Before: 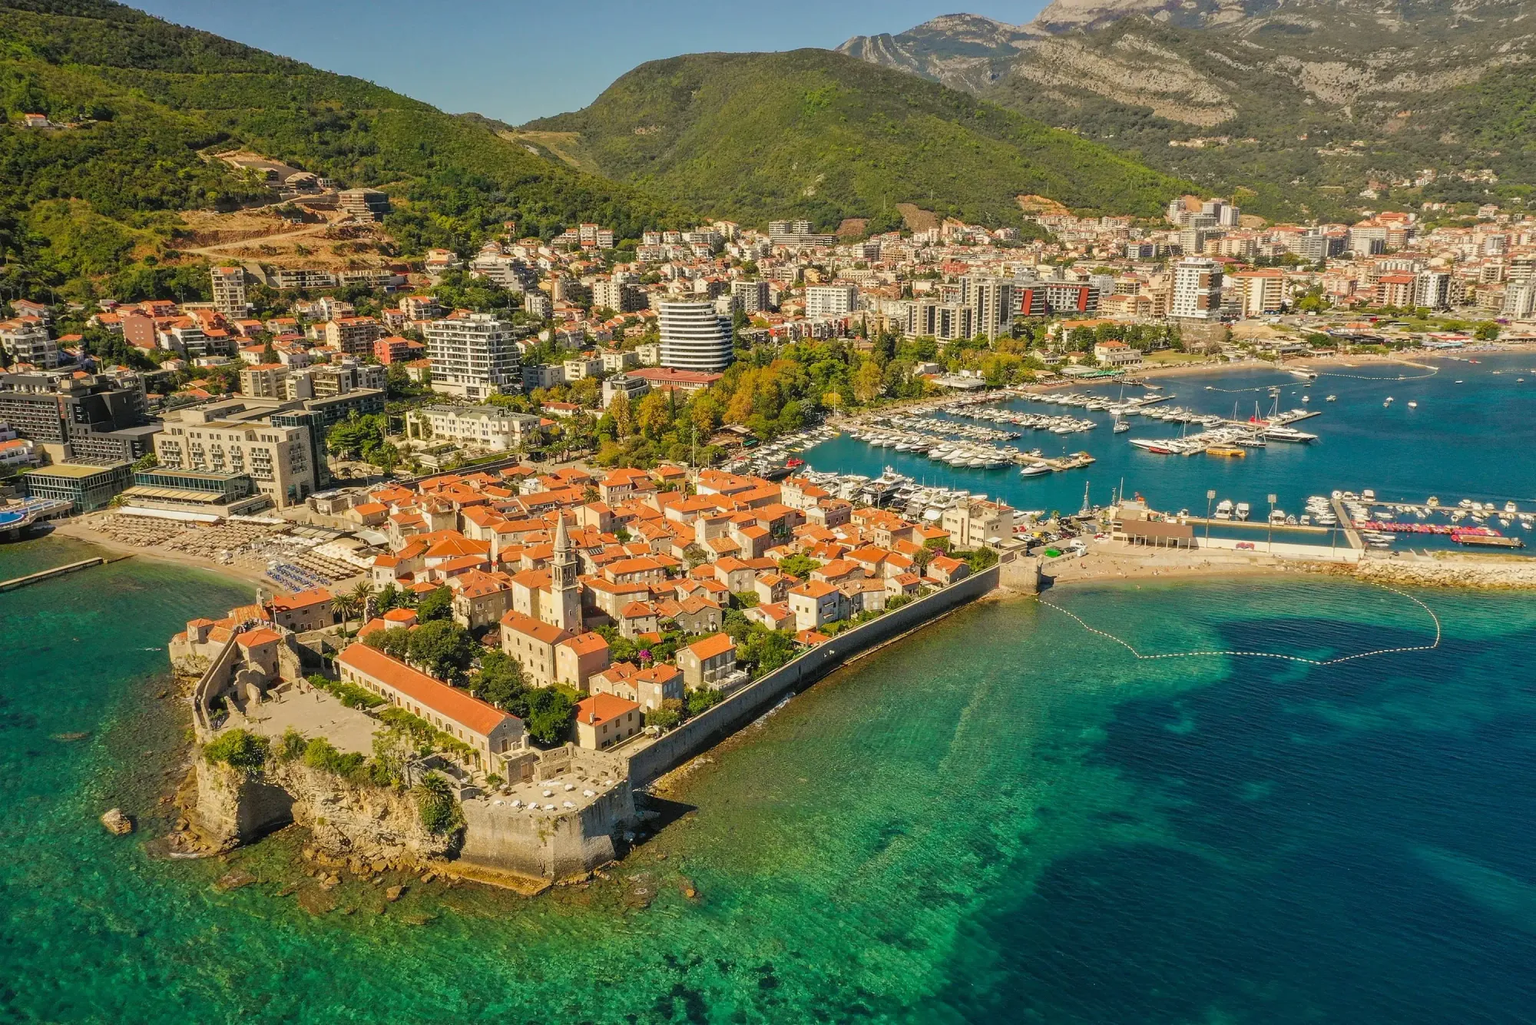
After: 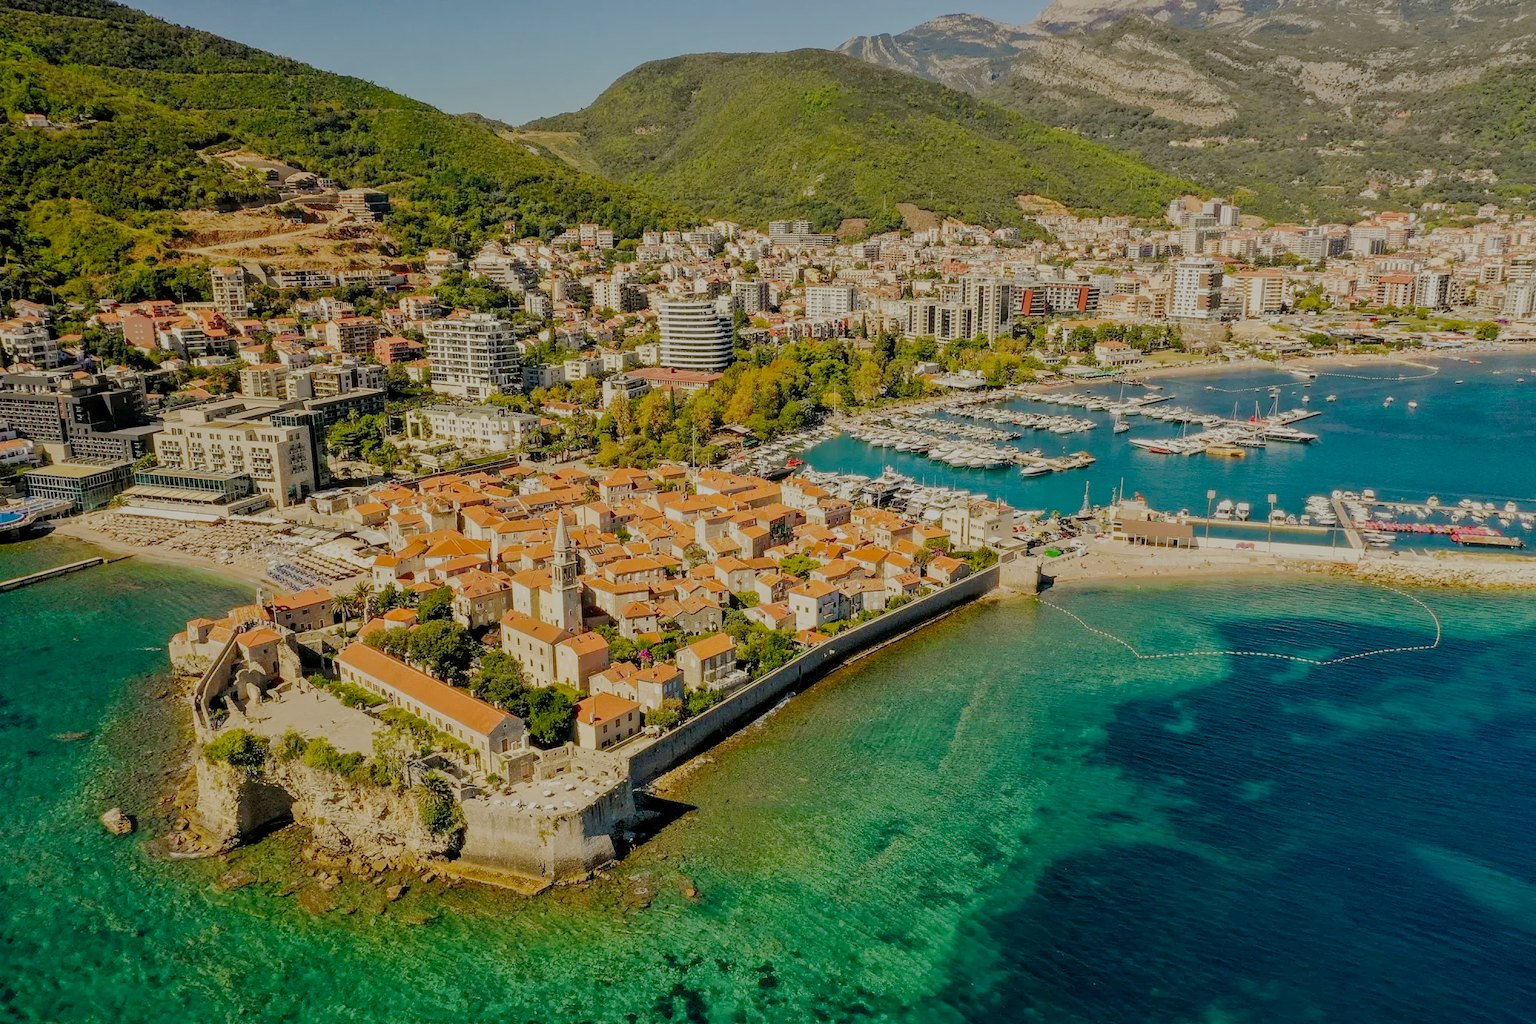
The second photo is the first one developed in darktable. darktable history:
filmic rgb: middle gray luminance 18%, black relative exposure -7.5 EV, white relative exposure 8.5 EV, threshold 6 EV, target black luminance 0%, hardness 2.23, latitude 18.37%, contrast 0.878, highlights saturation mix 5%, shadows ↔ highlights balance 10.15%, add noise in highlights 0, preserve chrominance no, color science v3 (2019), use custom middle-gray values true, iterations of high-quality reconstruction 0, contrast in highlights soft, enable highlight reconstruction true
exposure: black level correction 0, compensate exposure bias true, compensate highlight preservation false
